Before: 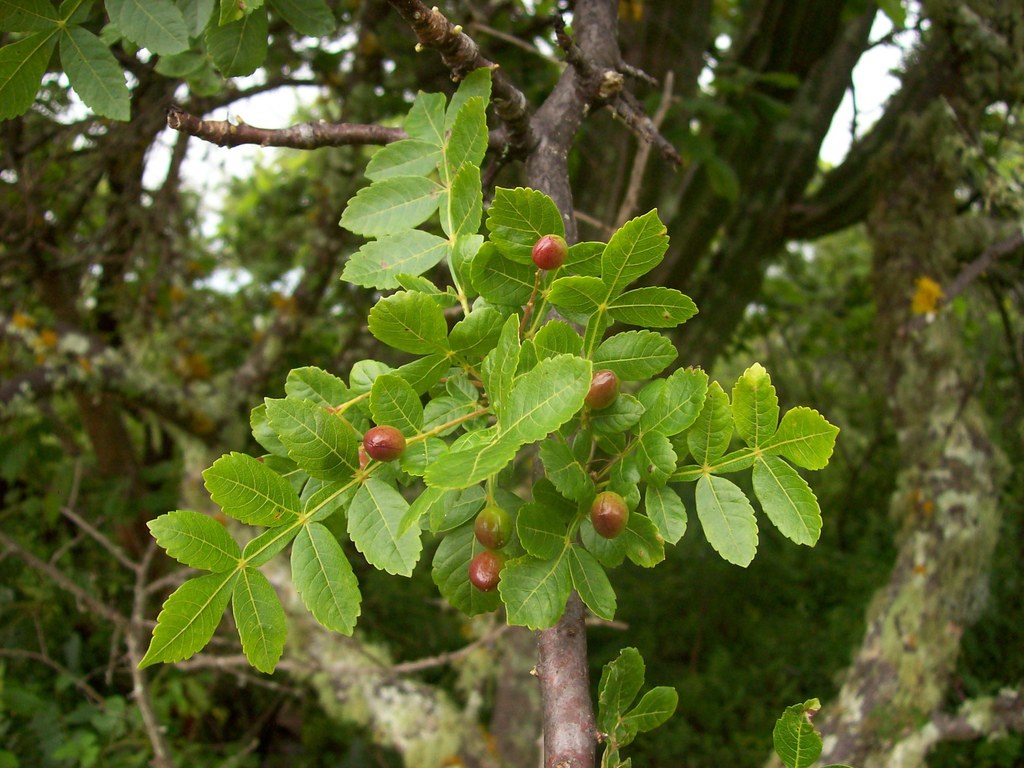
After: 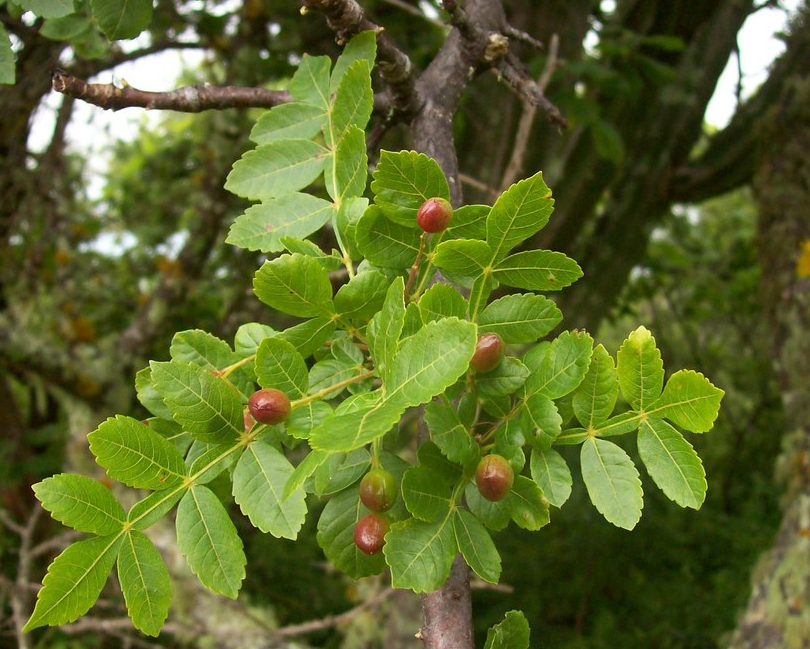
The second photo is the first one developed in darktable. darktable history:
crop: left 11.263%, top 4.917%, right 9.56%, bottom 10.449%
